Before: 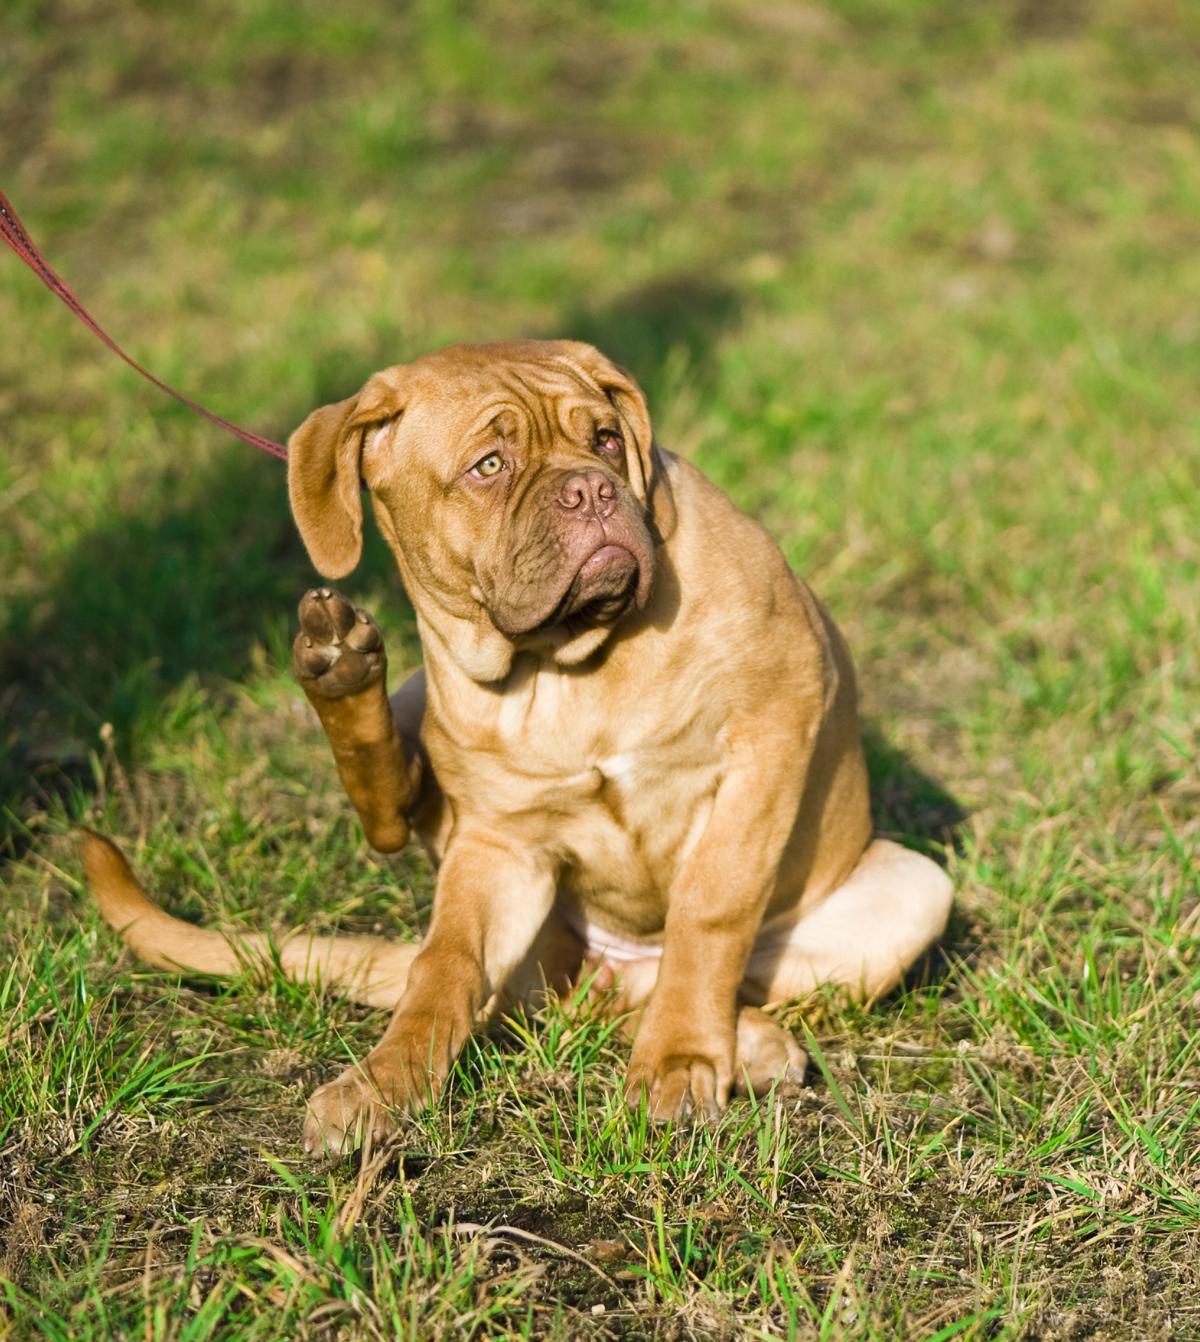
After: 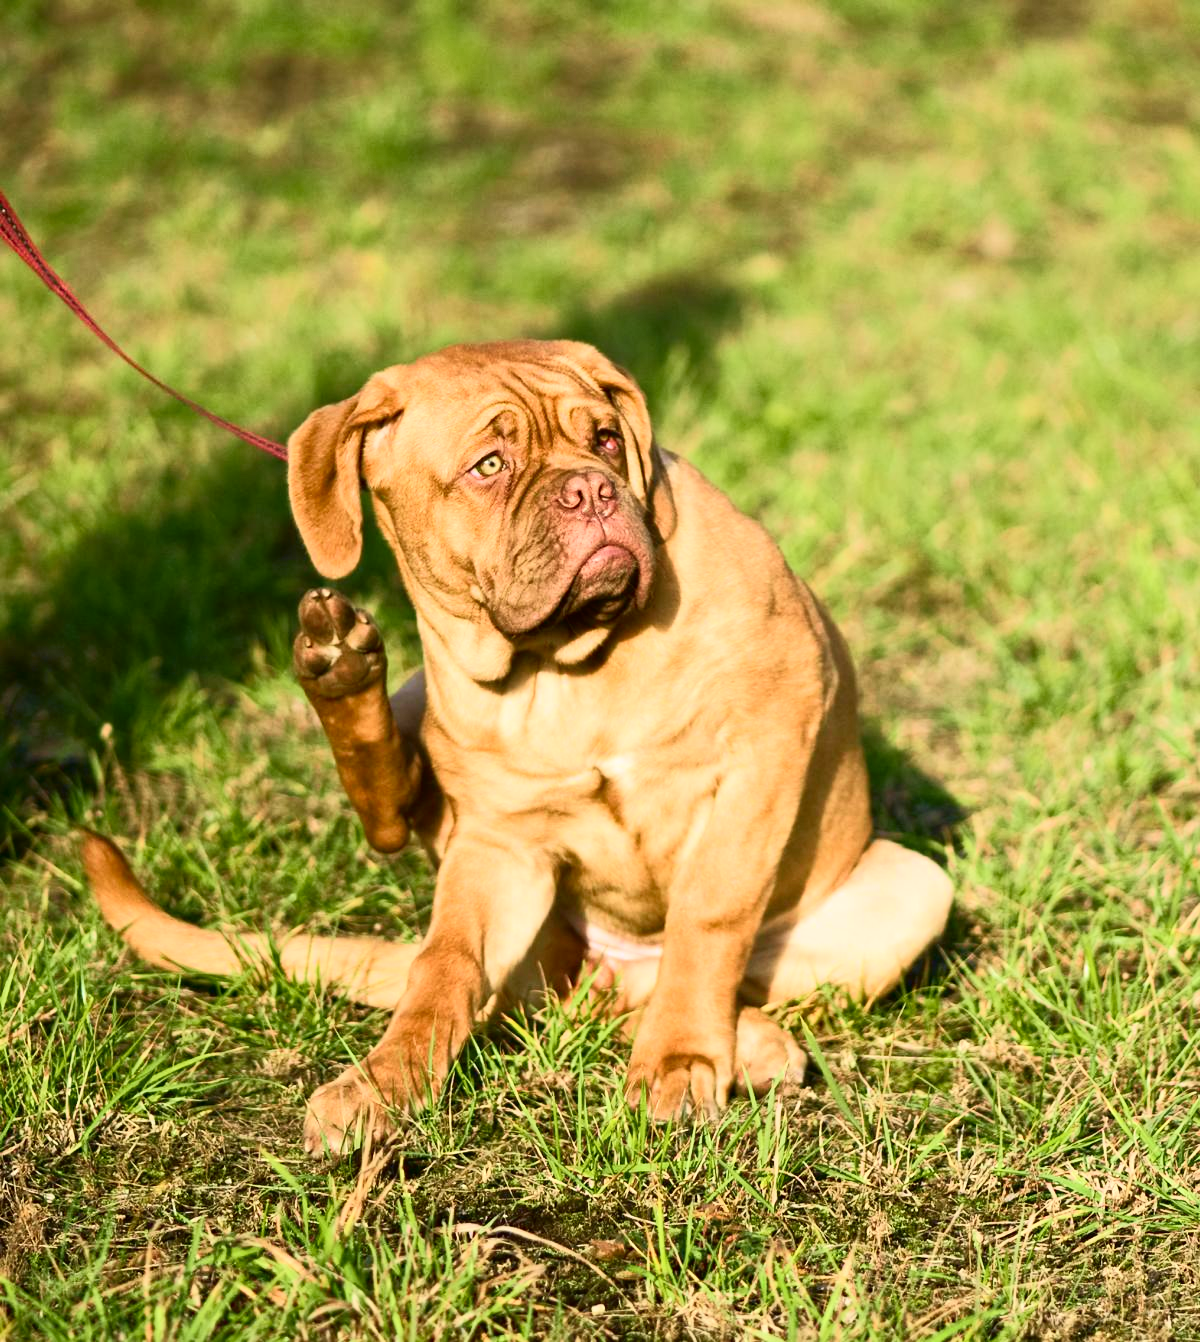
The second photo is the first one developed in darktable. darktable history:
tone curve: curves: ch0 [(0, 0.013) (0.074, 0.044) (0.251, 0.234) (0.472, 0.511) (0.63, 0.752) (0.746, 0.866) (0.899, 0.956) (1, 1)]; ch1 [(0, 0) (0.08, 0.08) (0.347, 0.394) (0.455, 0.441) (0.5, 0.5) (0.517, 0.53) (0.563, 0.611) (0.617, 0.682) (0.756, 0.788) (0.92, 0.92) (1, 1)]; ch2 [(0, 0) (0.096, 0.056) (0.304, 0.204) (0.5, 0.5) (0.539, 0.575) (0.597, 0.644) (0.92, 0.92) (1, 1)], color space Lab, independent channels, preserve colors none
